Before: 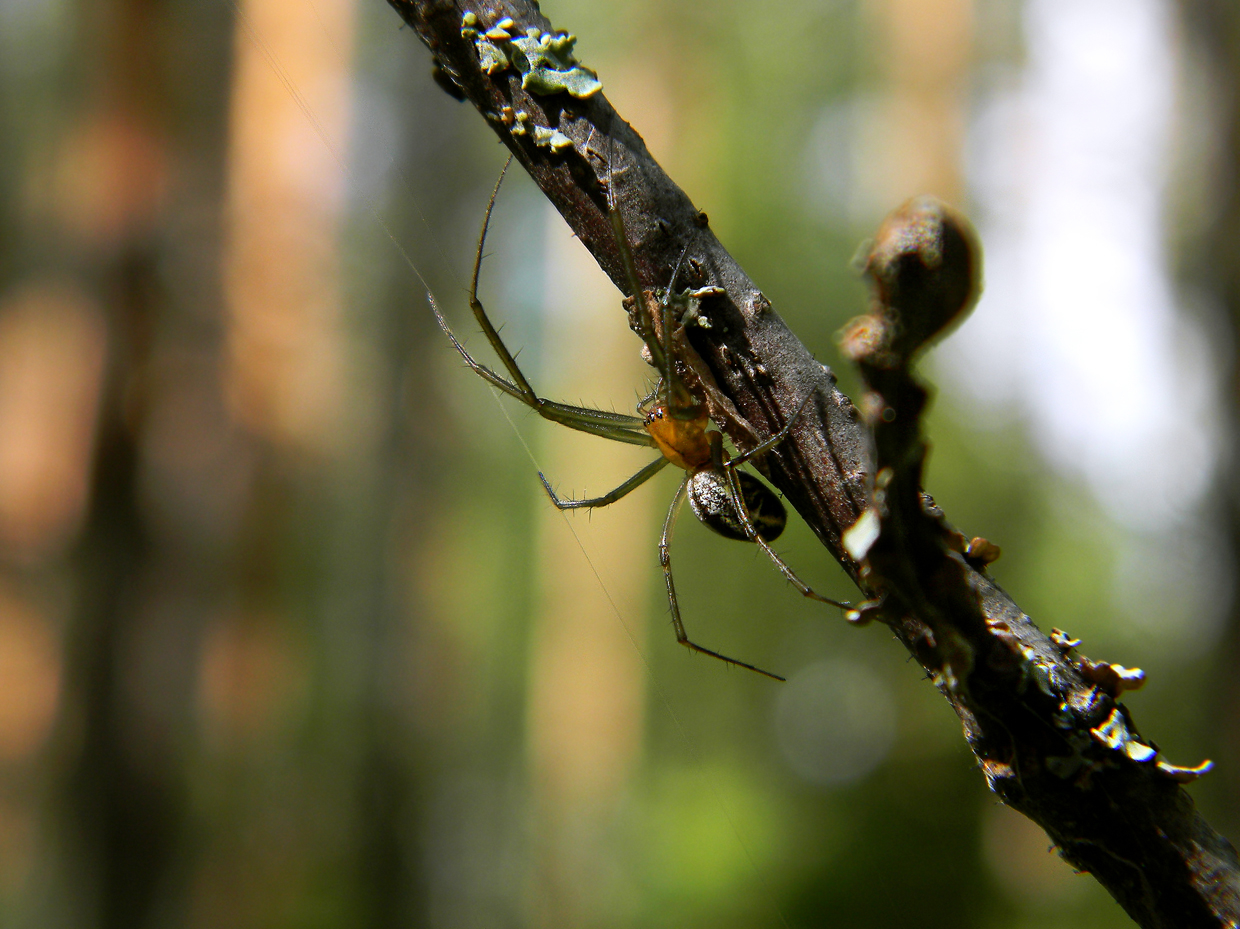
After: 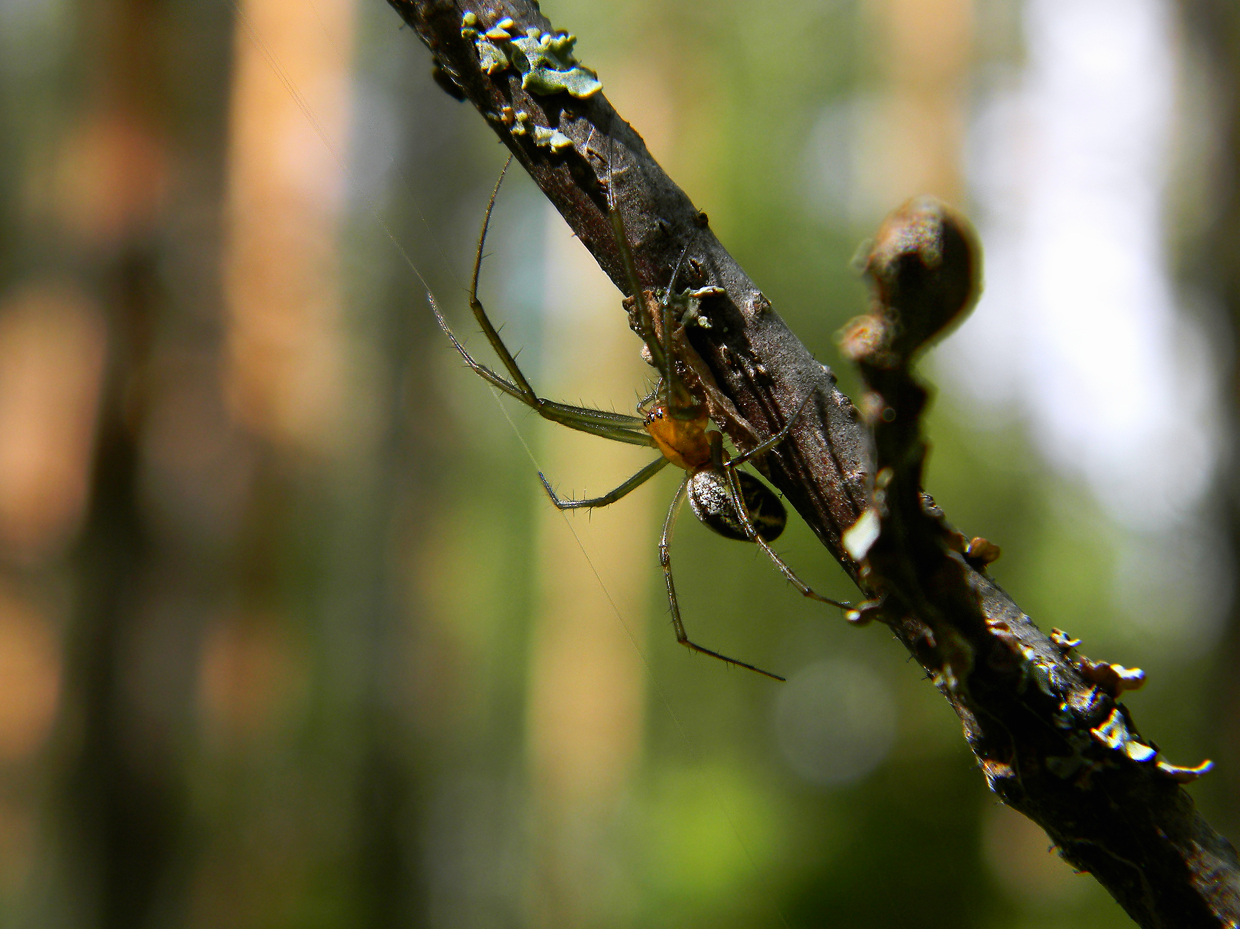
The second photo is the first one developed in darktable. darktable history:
contrast brightness saturation: contrast -0.011, brightness -0.012, saturation 0.038
